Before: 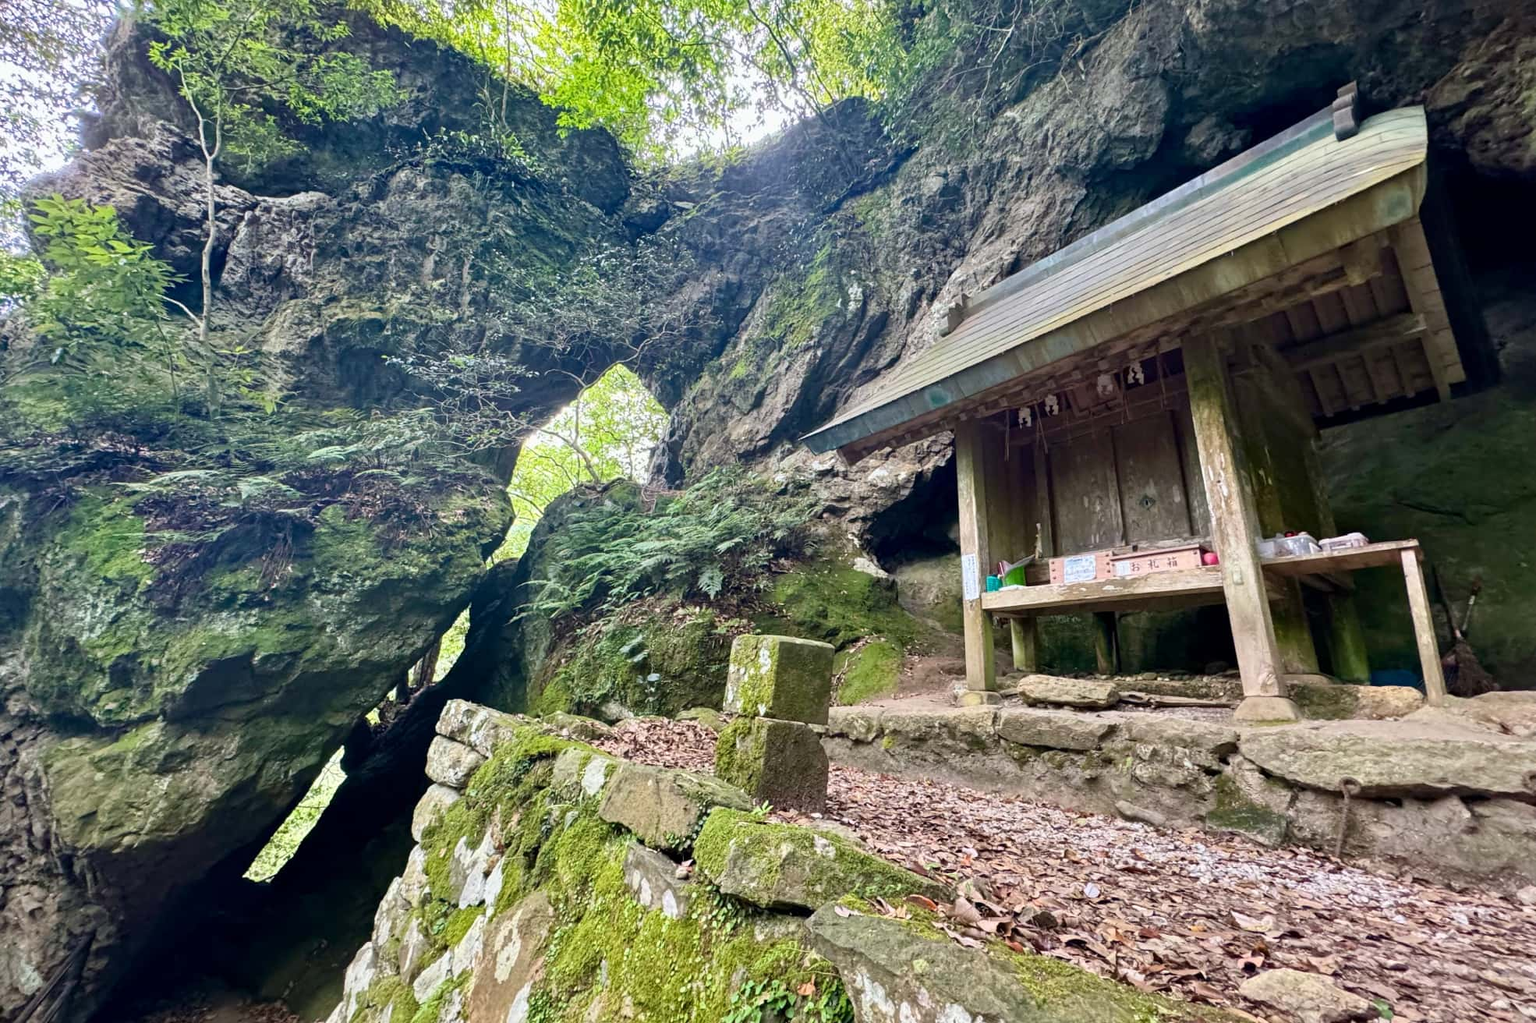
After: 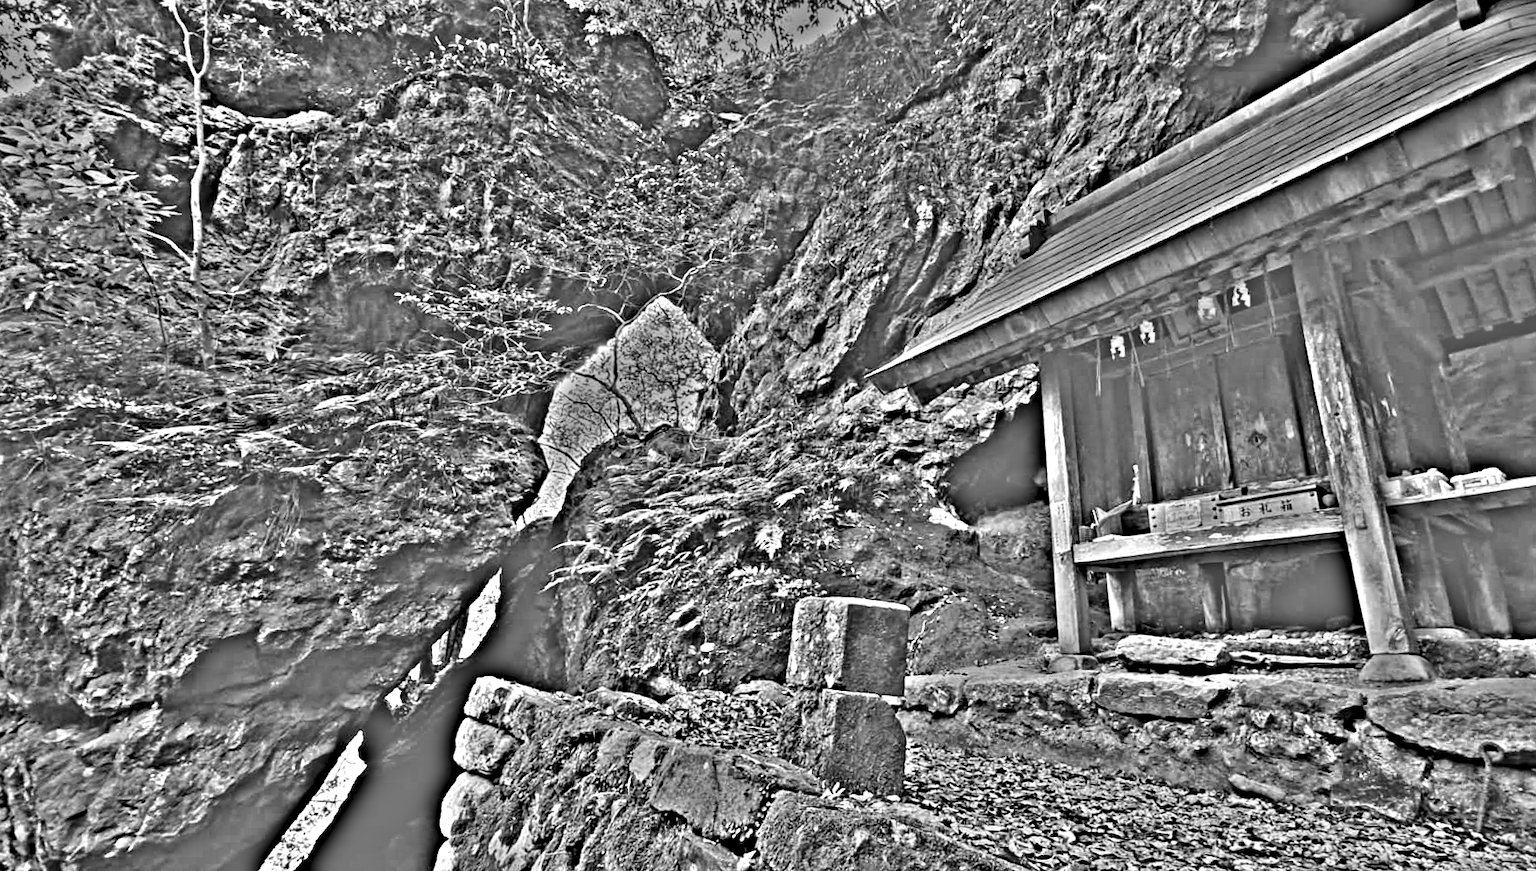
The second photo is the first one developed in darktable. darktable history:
crop and rotate: left 2.425%, top 11.305%, right 9.6%, bottom 15.08%
velvia: on, module defaults
highpass: on, module defaults
rotate and perspective: rotation -1.24°, automatic cropping off
